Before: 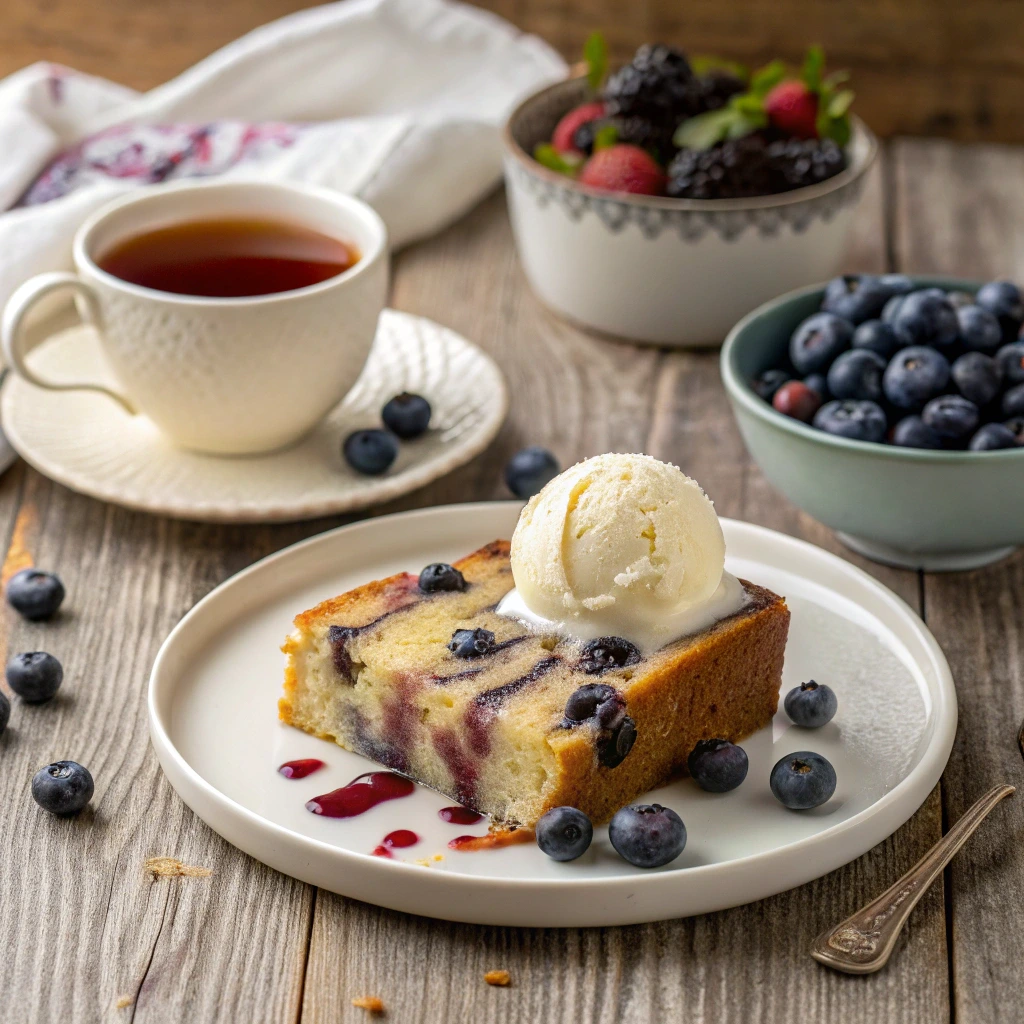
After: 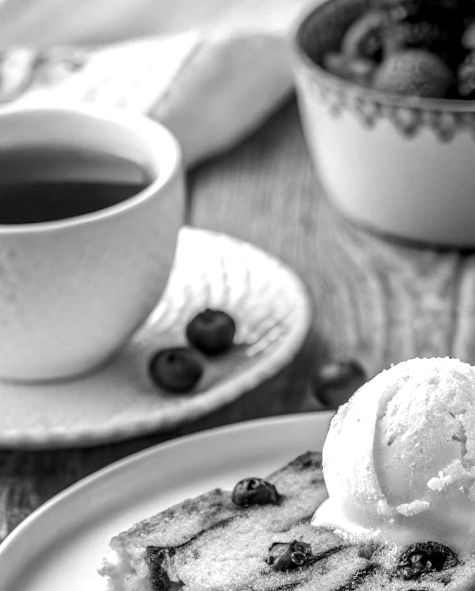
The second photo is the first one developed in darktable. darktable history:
local contrast: detail 130%
exposure: exposure -0.072 EV, compensate highlight preservation false
tone equalizer: -8 EV -0.417 EV, -7 EV -0.389 EV, -6 EV -0.333 EV, -5 EV -0.222 EV, -3 EV 0.222 EV, -2 EV 0.333 EV, -1 EV 0.389 EV, +0 EV 0.417 EV, edges refinement/feathering 500, mask exposure compensation -1.57 EV, preserve details no
monochrome: a 32, b 64, size 2.3
rotate and perspective: rotation -3.18°, automatic cropping off
crop: left 20.248%, top 10.86%, right 35.675%, bottom 34.321%
